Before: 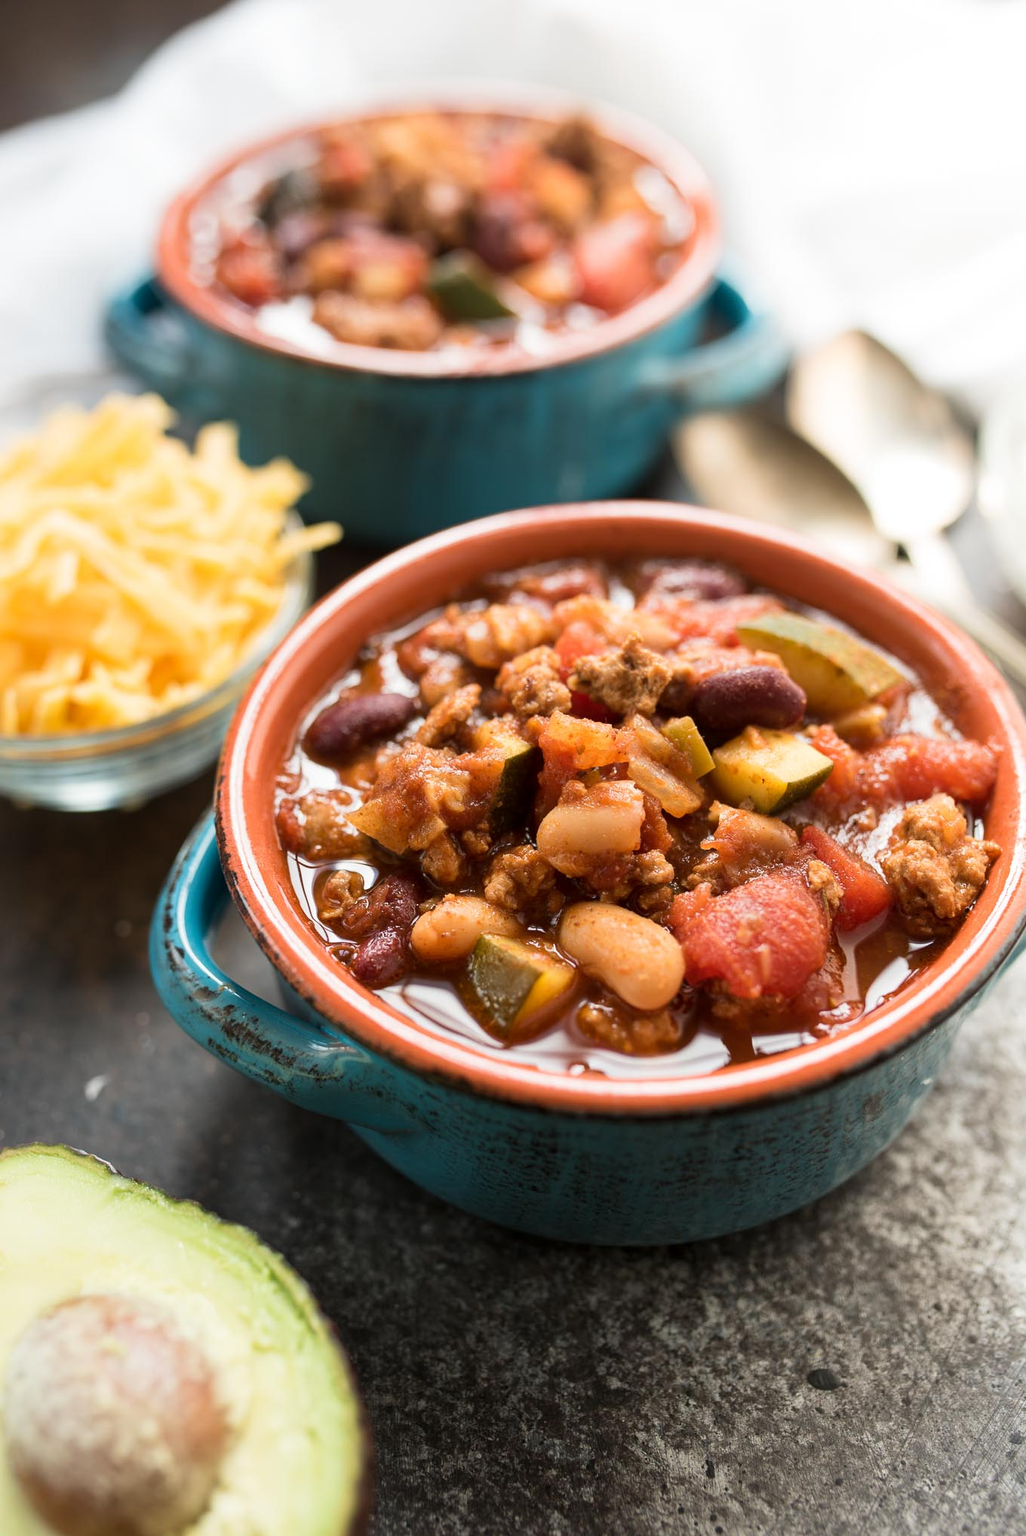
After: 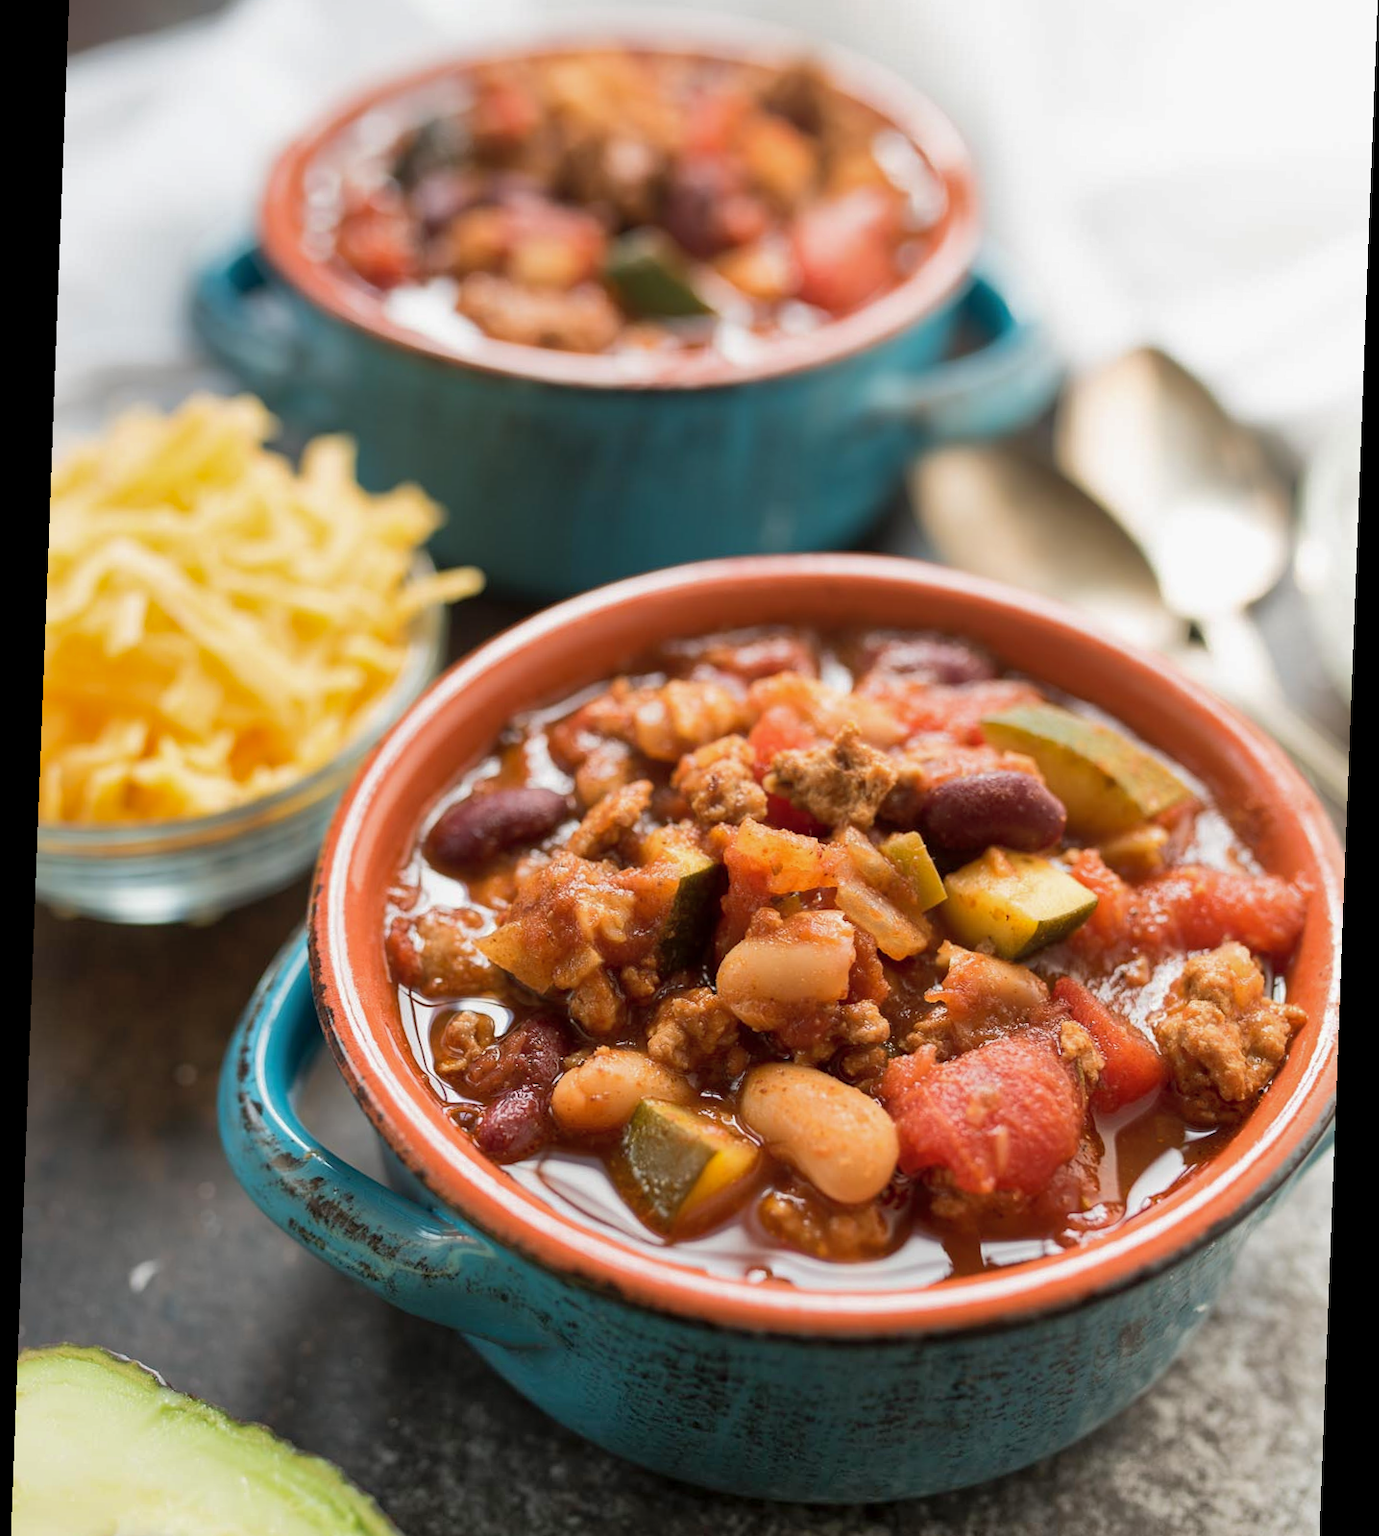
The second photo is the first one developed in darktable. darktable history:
rotate and perspective: rotation 2.17°, automatic cropping off
exposure: exposure -0.048 EV, compensate highlight preservation false
shadows and highlights: on, module defaults
crop: top 5.667%, bottom 17.637%
